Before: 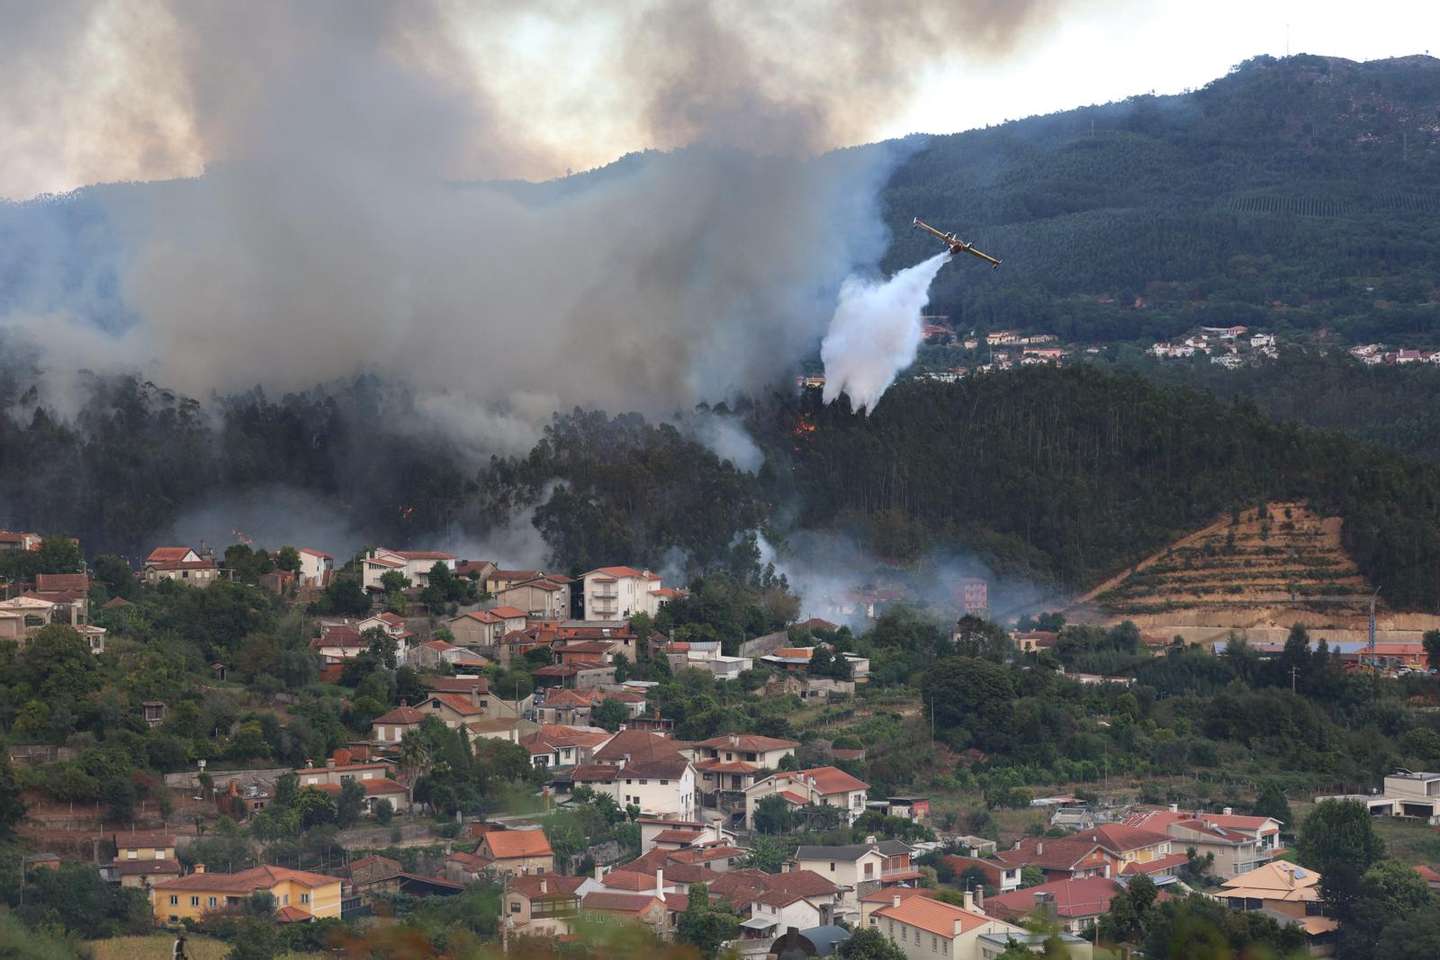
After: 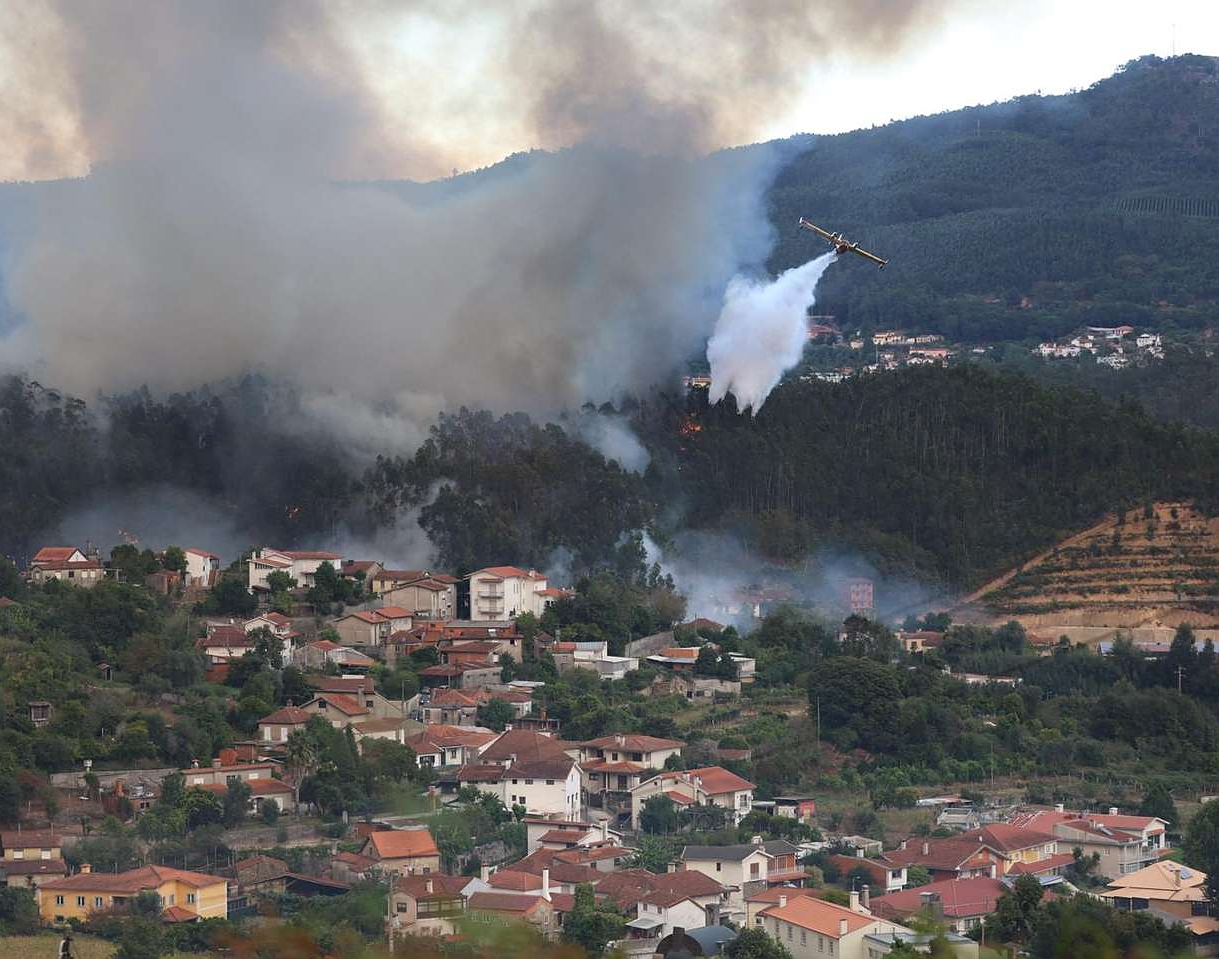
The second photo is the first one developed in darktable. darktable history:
sharpen: radius 1.041
crop: left 7.958%, right 7.367%
